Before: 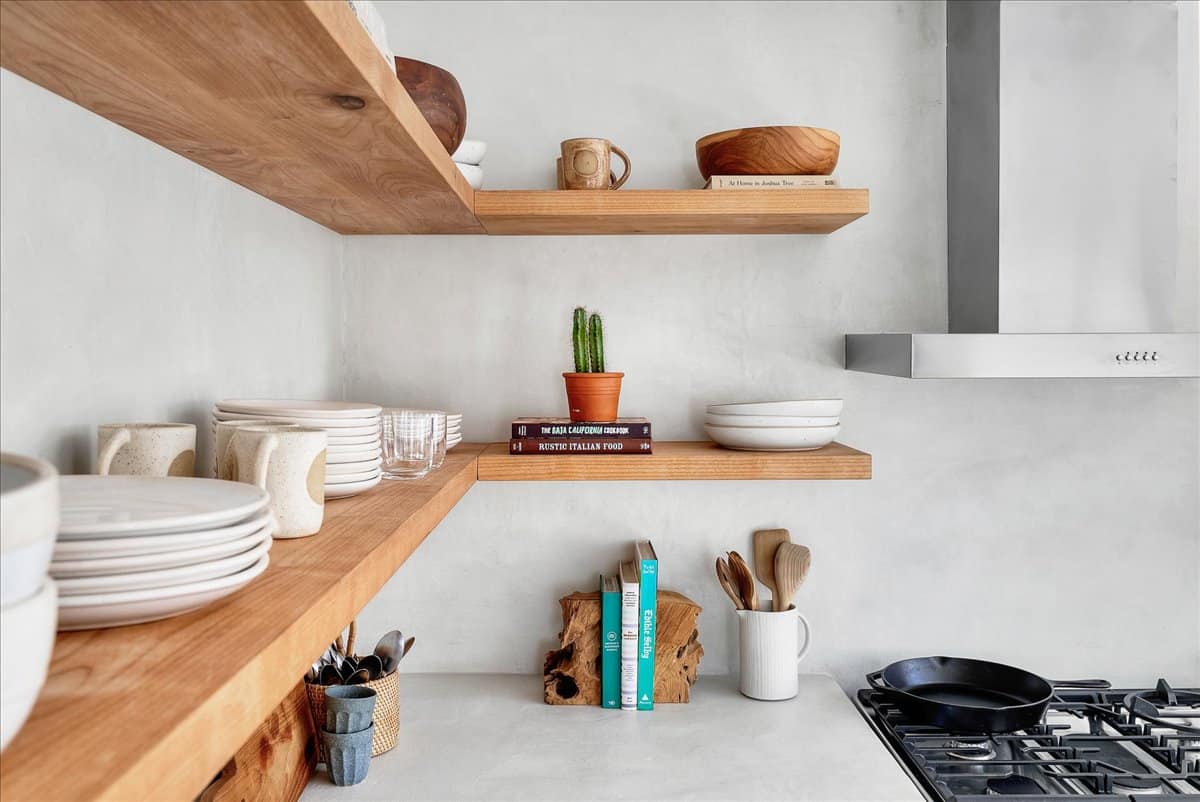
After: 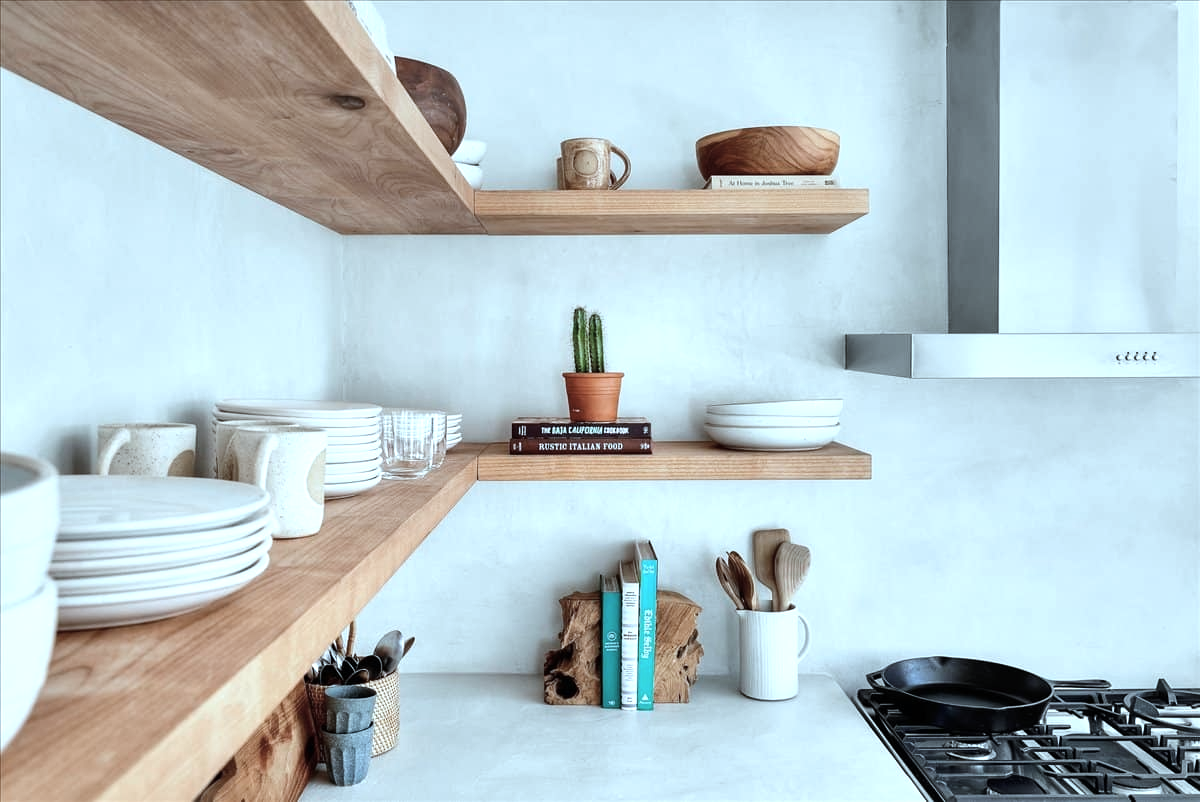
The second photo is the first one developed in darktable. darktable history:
tone equalizer: -8 EV -0.417 EV, -7 EV -0.389 EV, -6 EV -0.333 EV, -5 EV -0.222 EV, -3 EV 0.222 EV, -2 EV 0.333 EV, -1 EV 0.389 EV, +0 EV 0.417 EV, edges refinement/feathering 500, mask exposure compensation -1.25 EV, preserve details no
color correction: highlights a* -12.64, highlights b* -18.1, saturation 0.7
